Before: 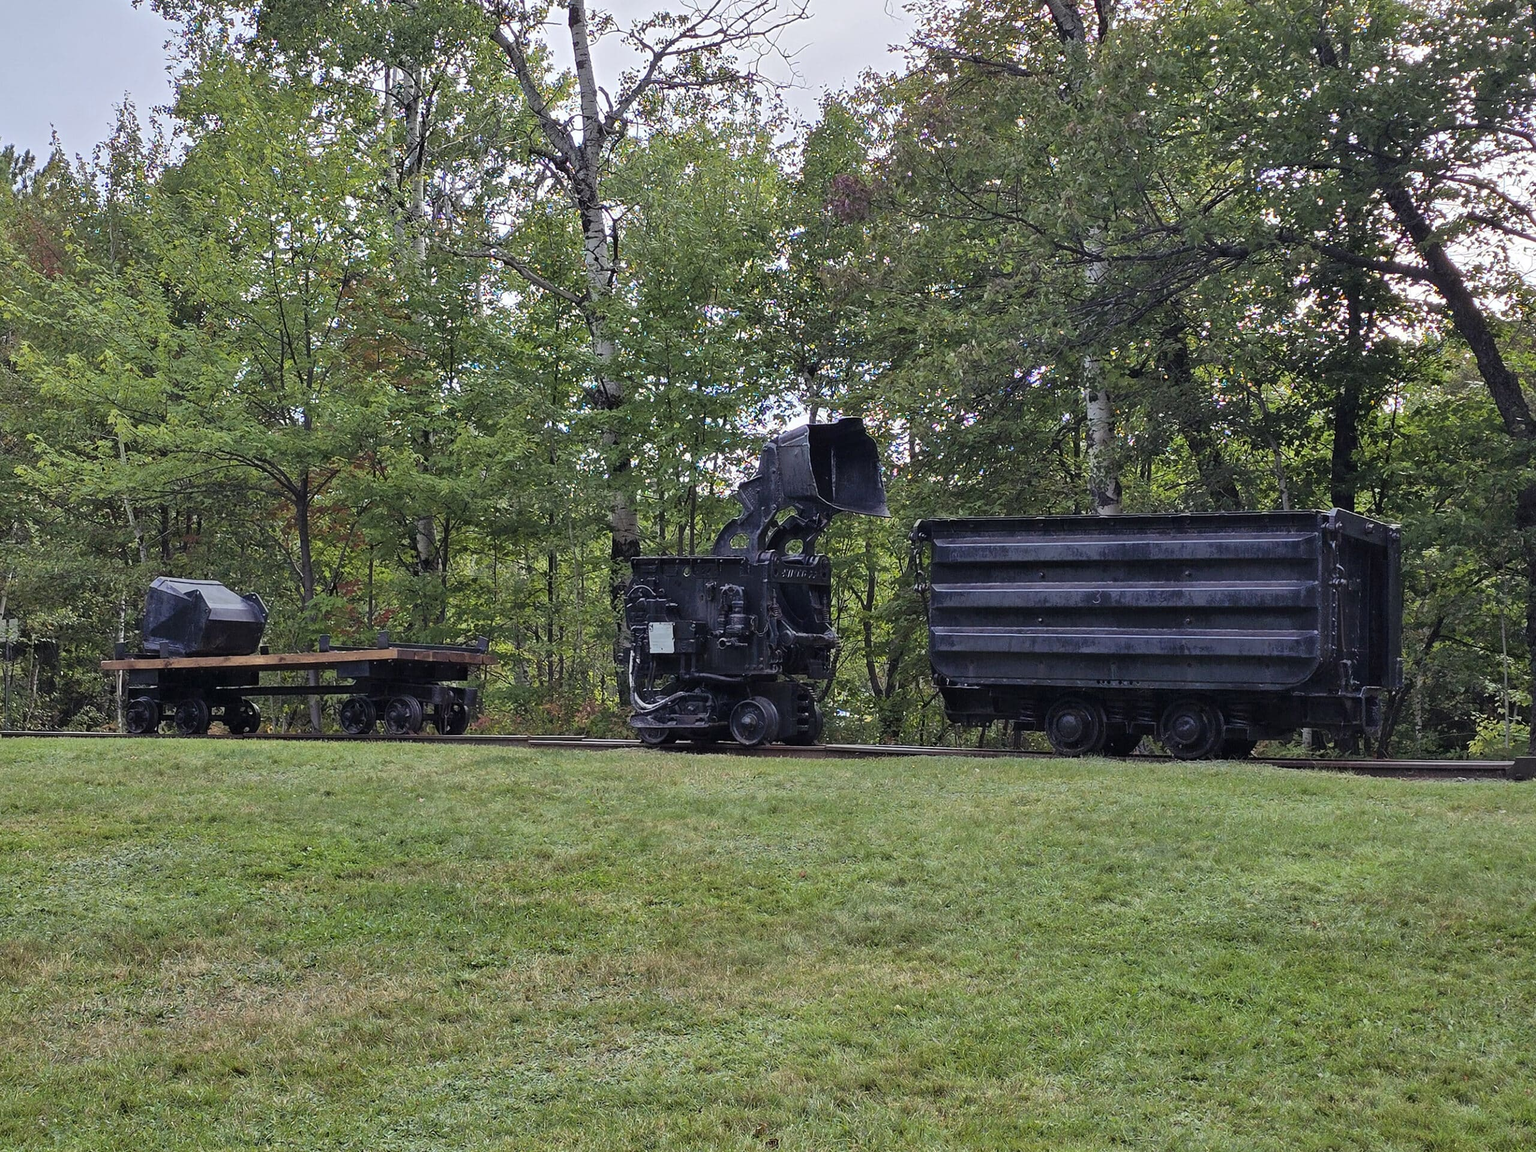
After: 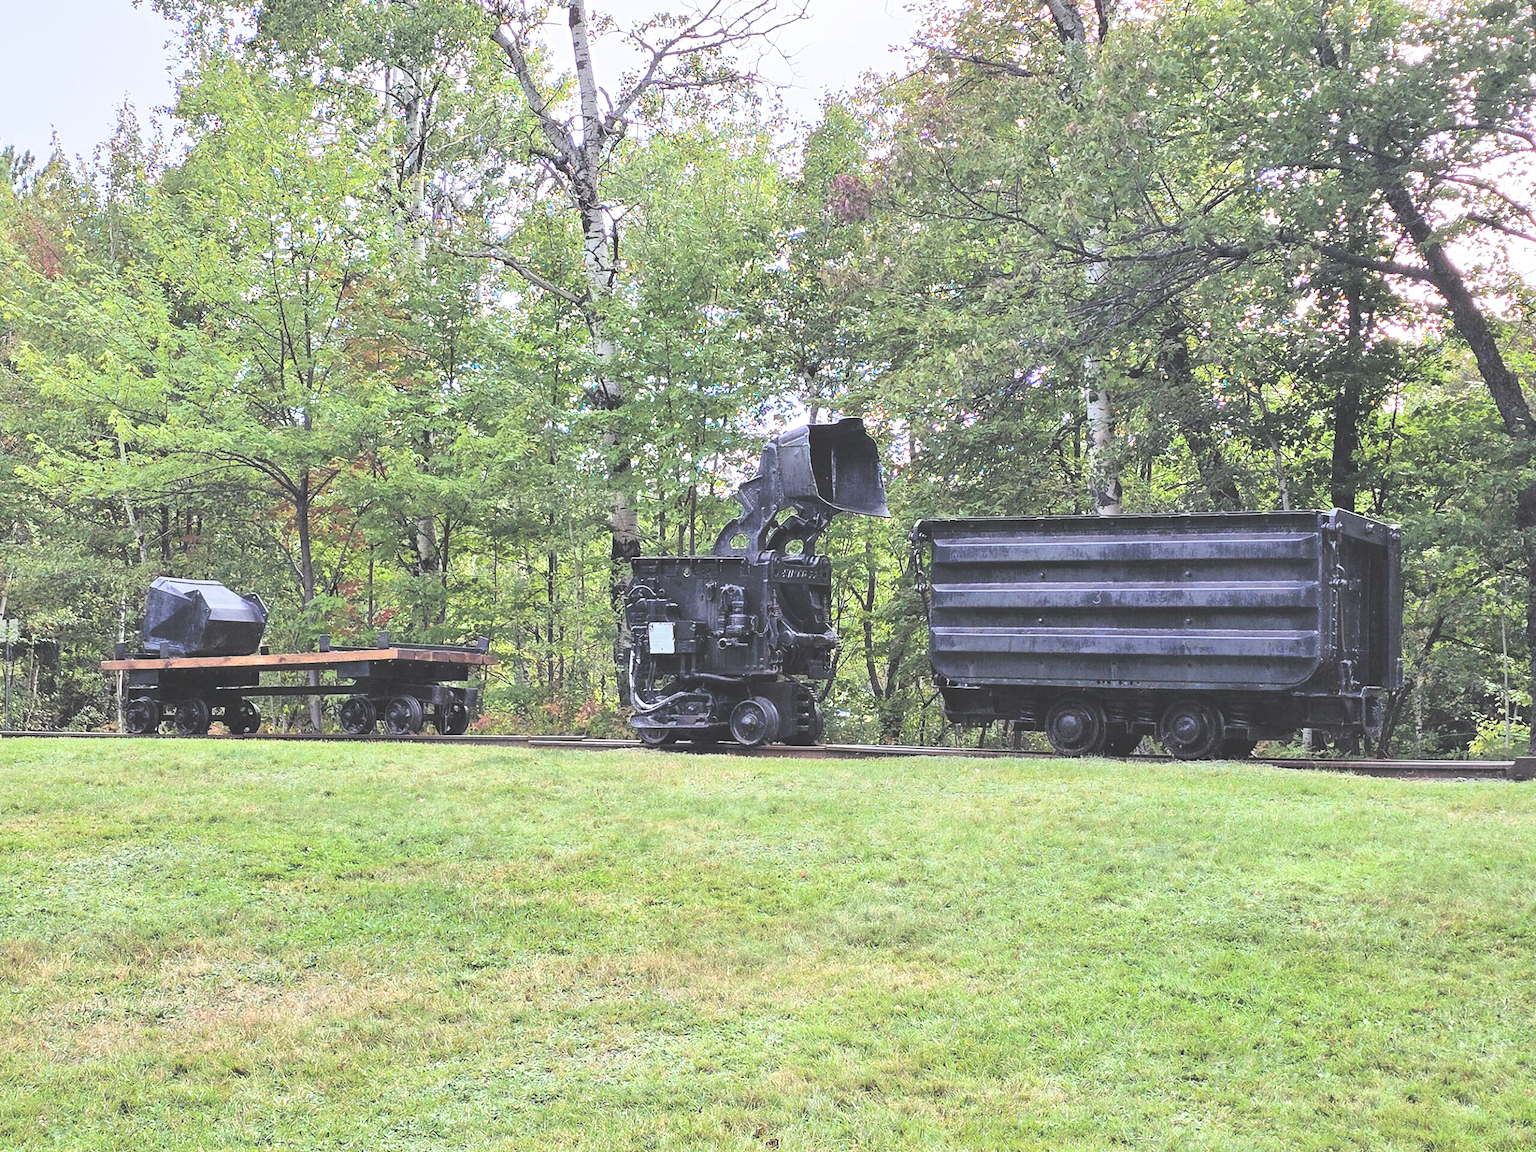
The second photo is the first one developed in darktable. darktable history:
exposure: black level correction -0.023, exposure 1.395 EV, compensate highlight preservation false
filmic rgb: black relative exposure -5.14 EV, white relative exposure 3.53 EV, hardness 3.16, contrast 1.297, highlights saturation mix -49.63%, color science v6 (2022)
